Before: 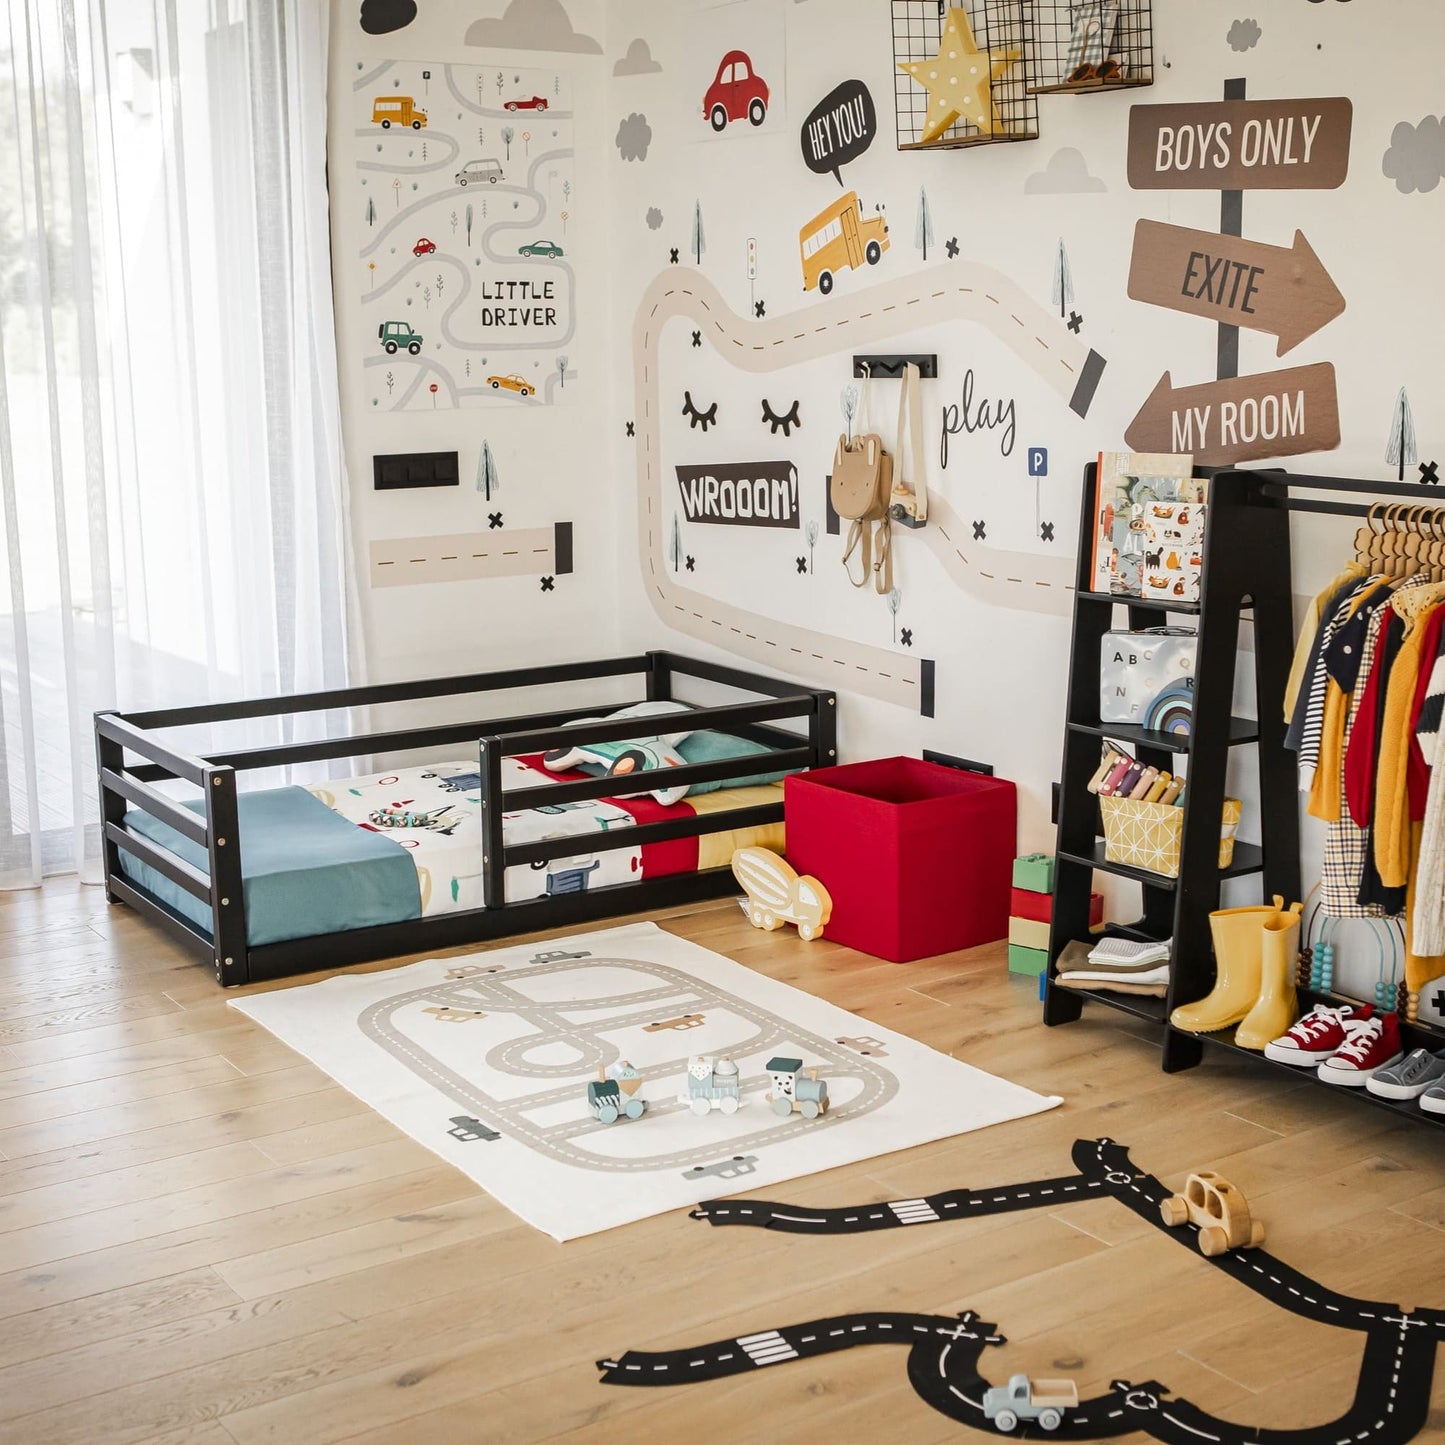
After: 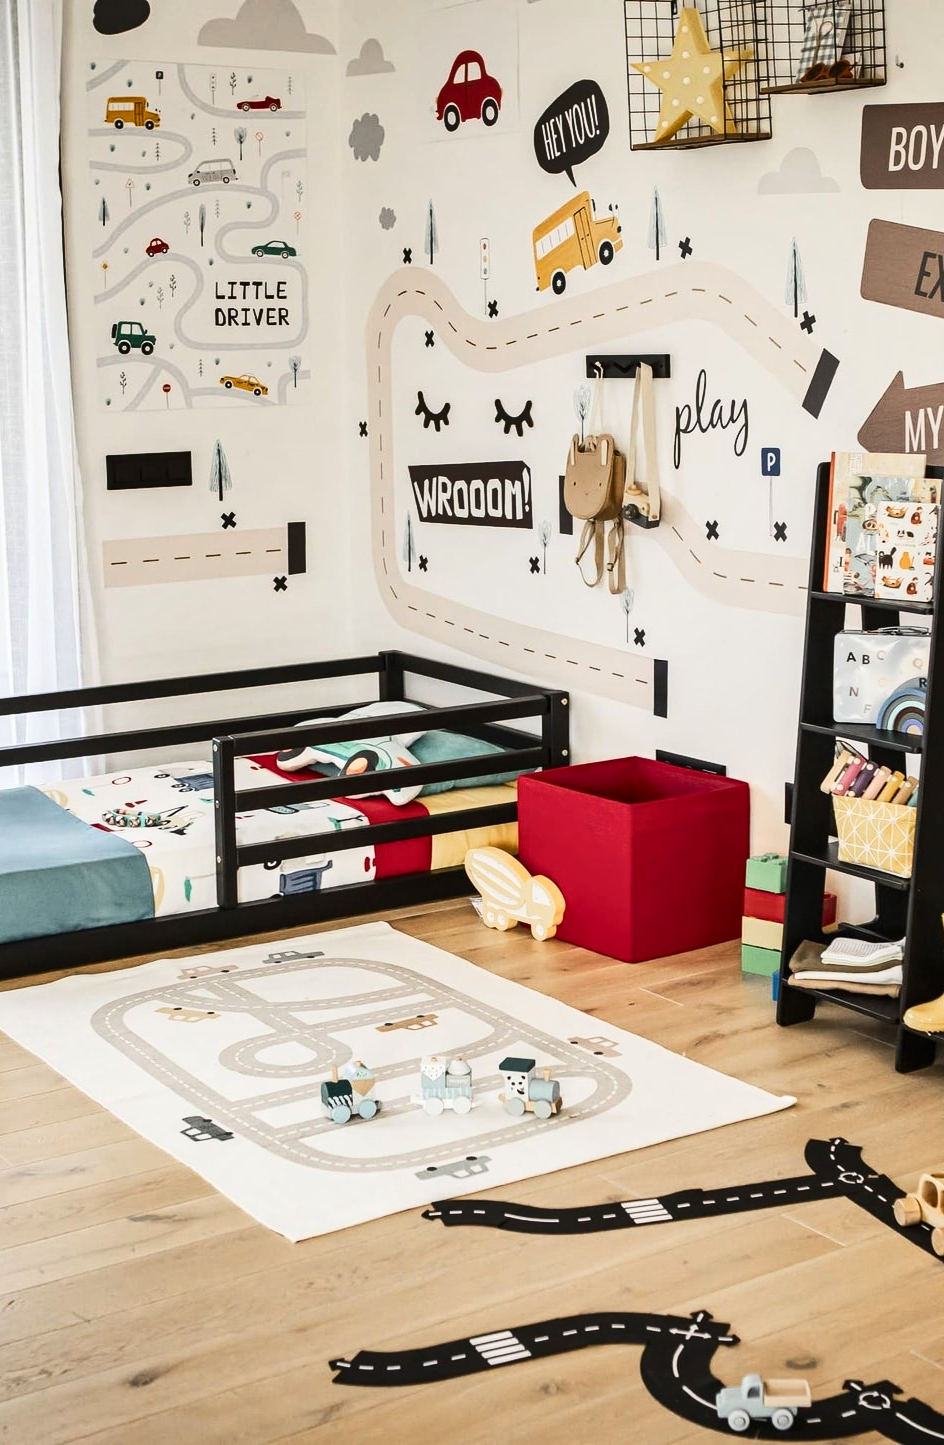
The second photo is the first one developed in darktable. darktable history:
crop and rotate: left 18.498%, right 16.111%
shadows and highlights: soften with gaussian
contrast brightness saturation: contrast 0.243, brightness 0.094
